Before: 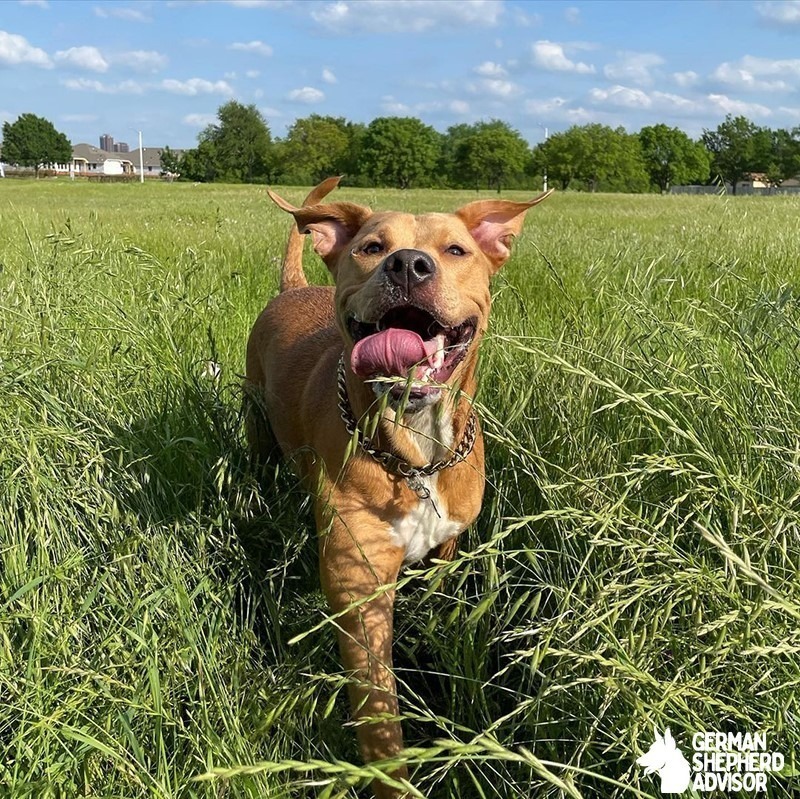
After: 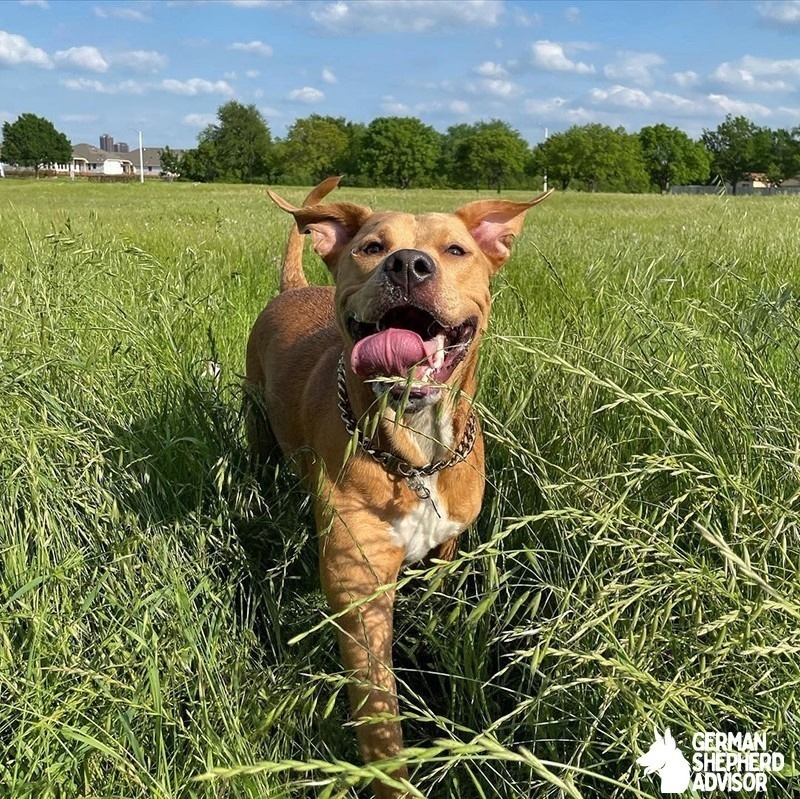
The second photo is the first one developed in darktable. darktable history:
shadows and highlights: shadows 60, soften with gaussian
